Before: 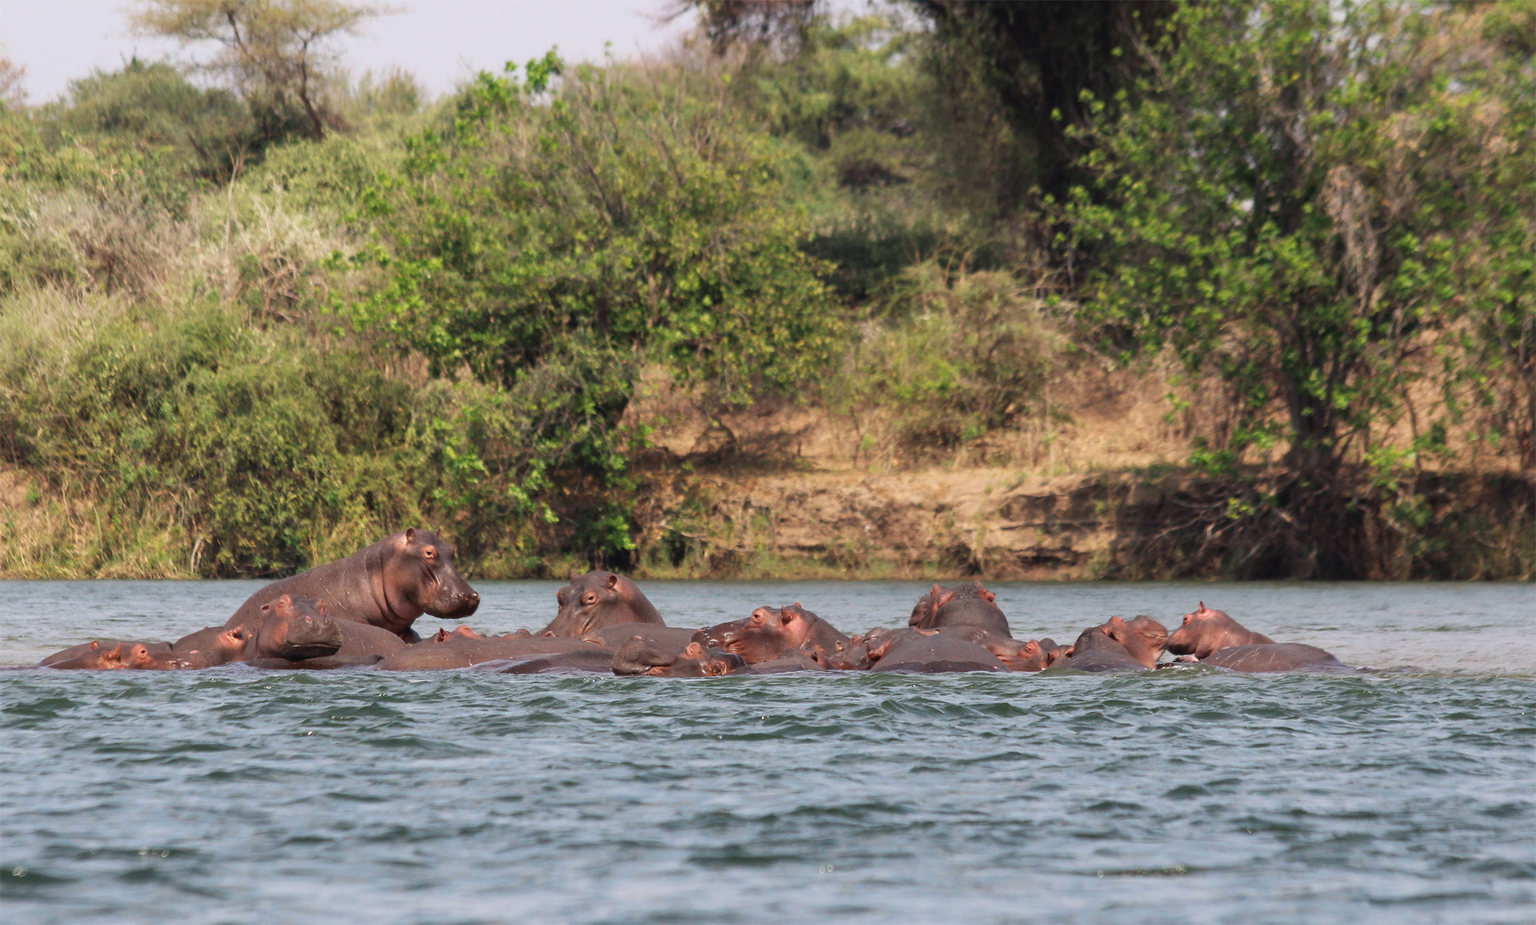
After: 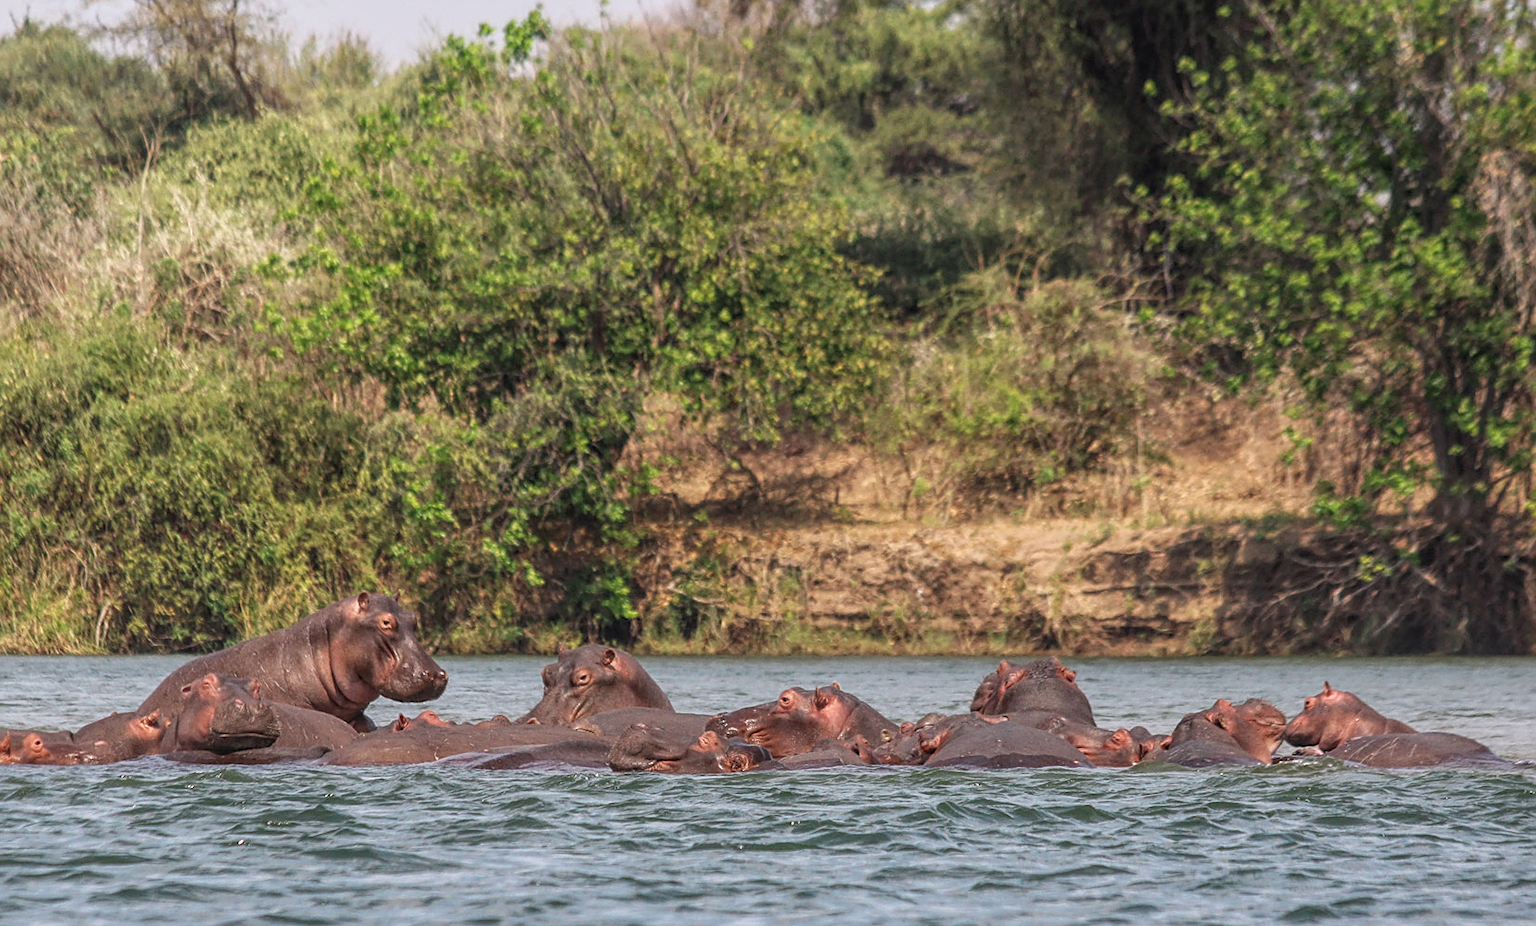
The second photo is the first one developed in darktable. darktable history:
sharpen: on, module defaults
crop and rotate: left 7.312%, top 4.572%, right 10.568%, bottom 13.205%
local contrast: highlights 66%, shadows 33%, detail 166%, midtone range 0.2
